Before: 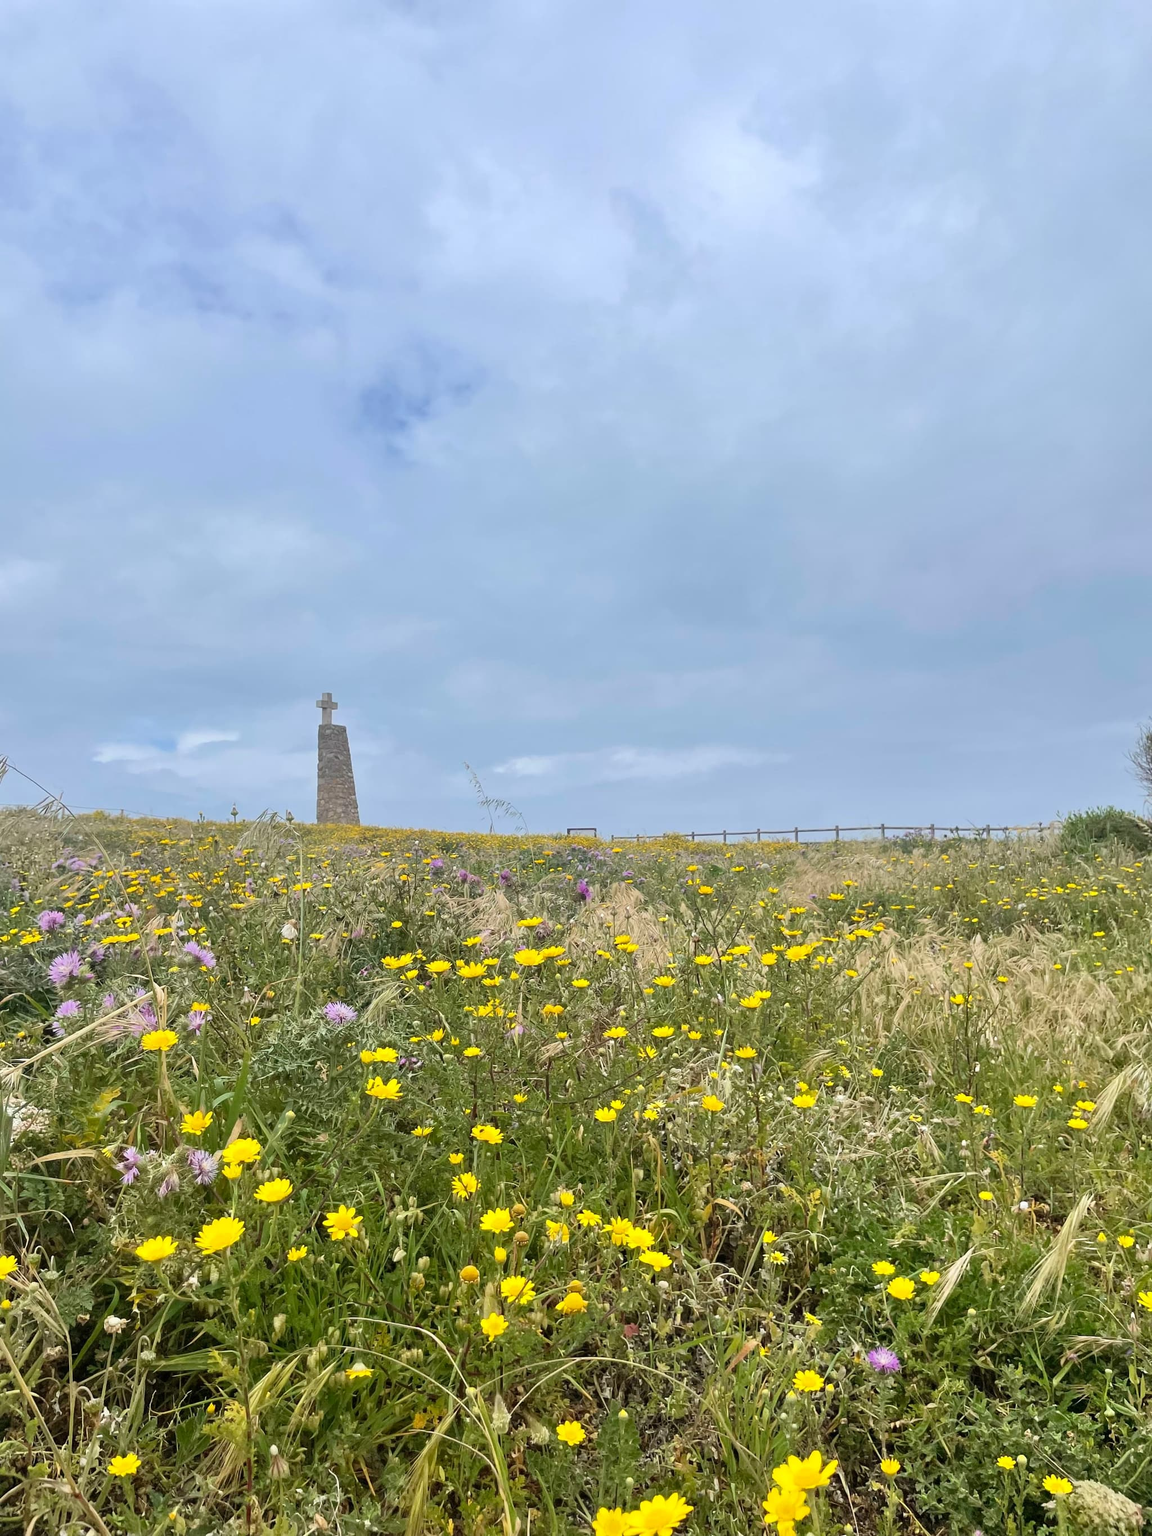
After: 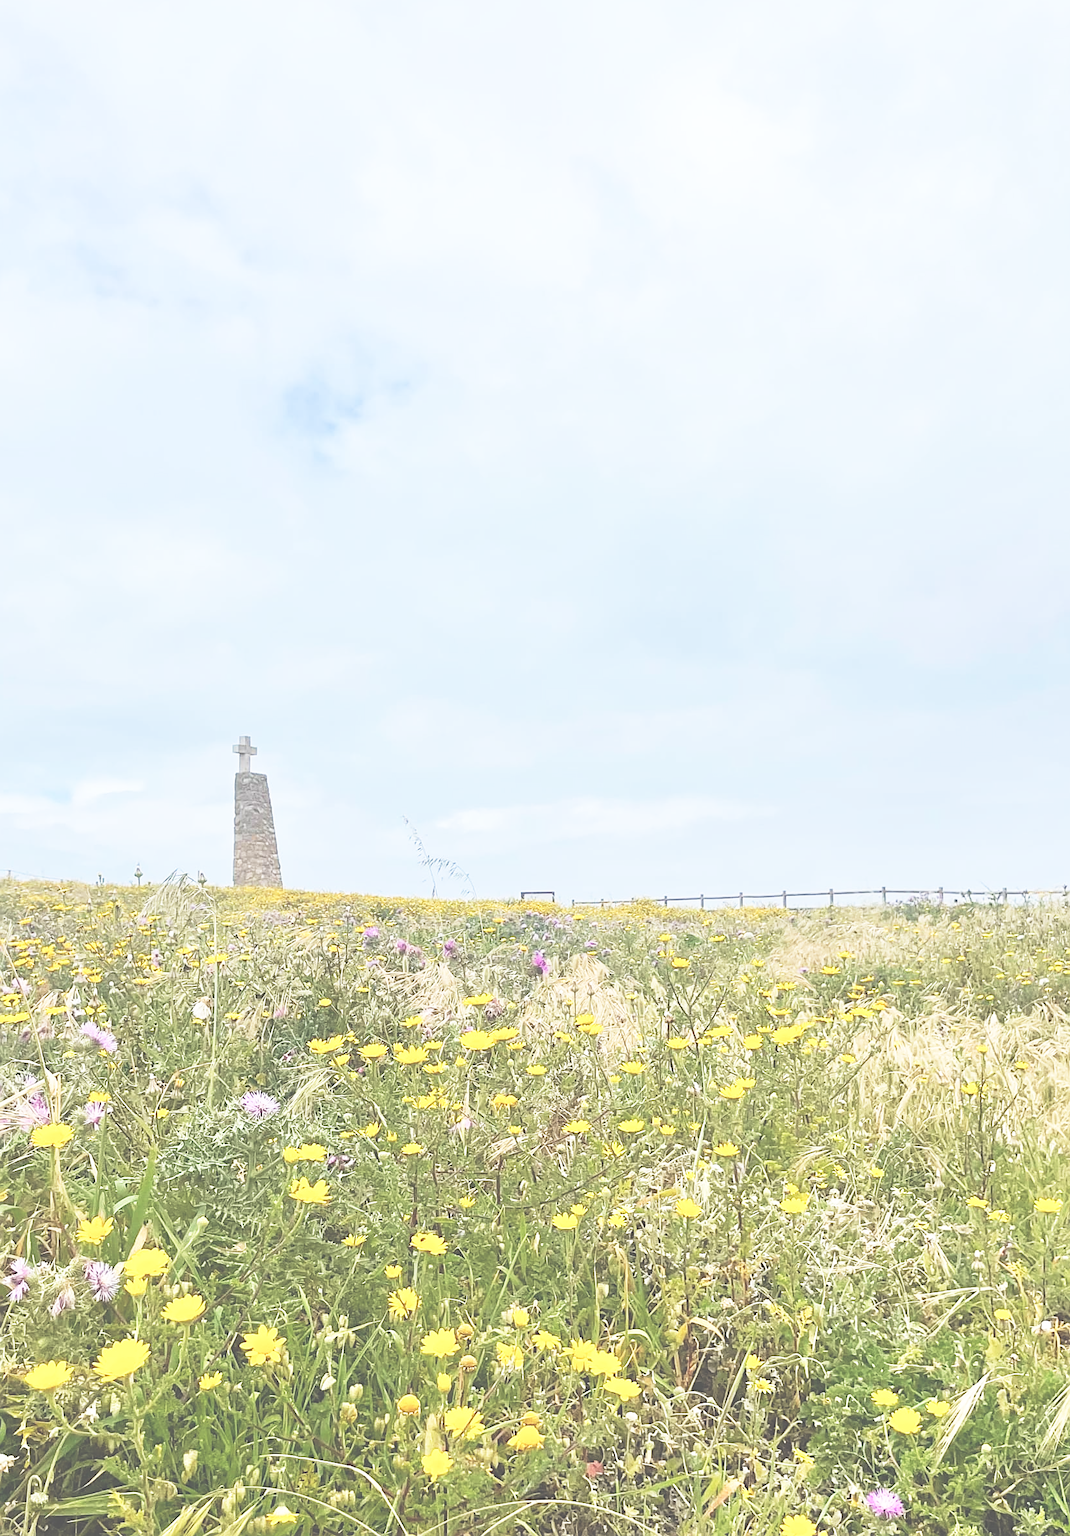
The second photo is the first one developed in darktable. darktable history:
exposure: black level correction -0.062, exposure -0.05 EV, compensate highlight preservation false
sharpen: on, module defaults
base curve: curves: ch0 [(0, 0) (0.026, 0.03) (0.109, 0.232) (0.351, 0.748) (0.669, 0.968) (1, 1)], preserve colors none
crop: left 9.929%, top 3.475%, right 9.188%, bottom 9.529%
